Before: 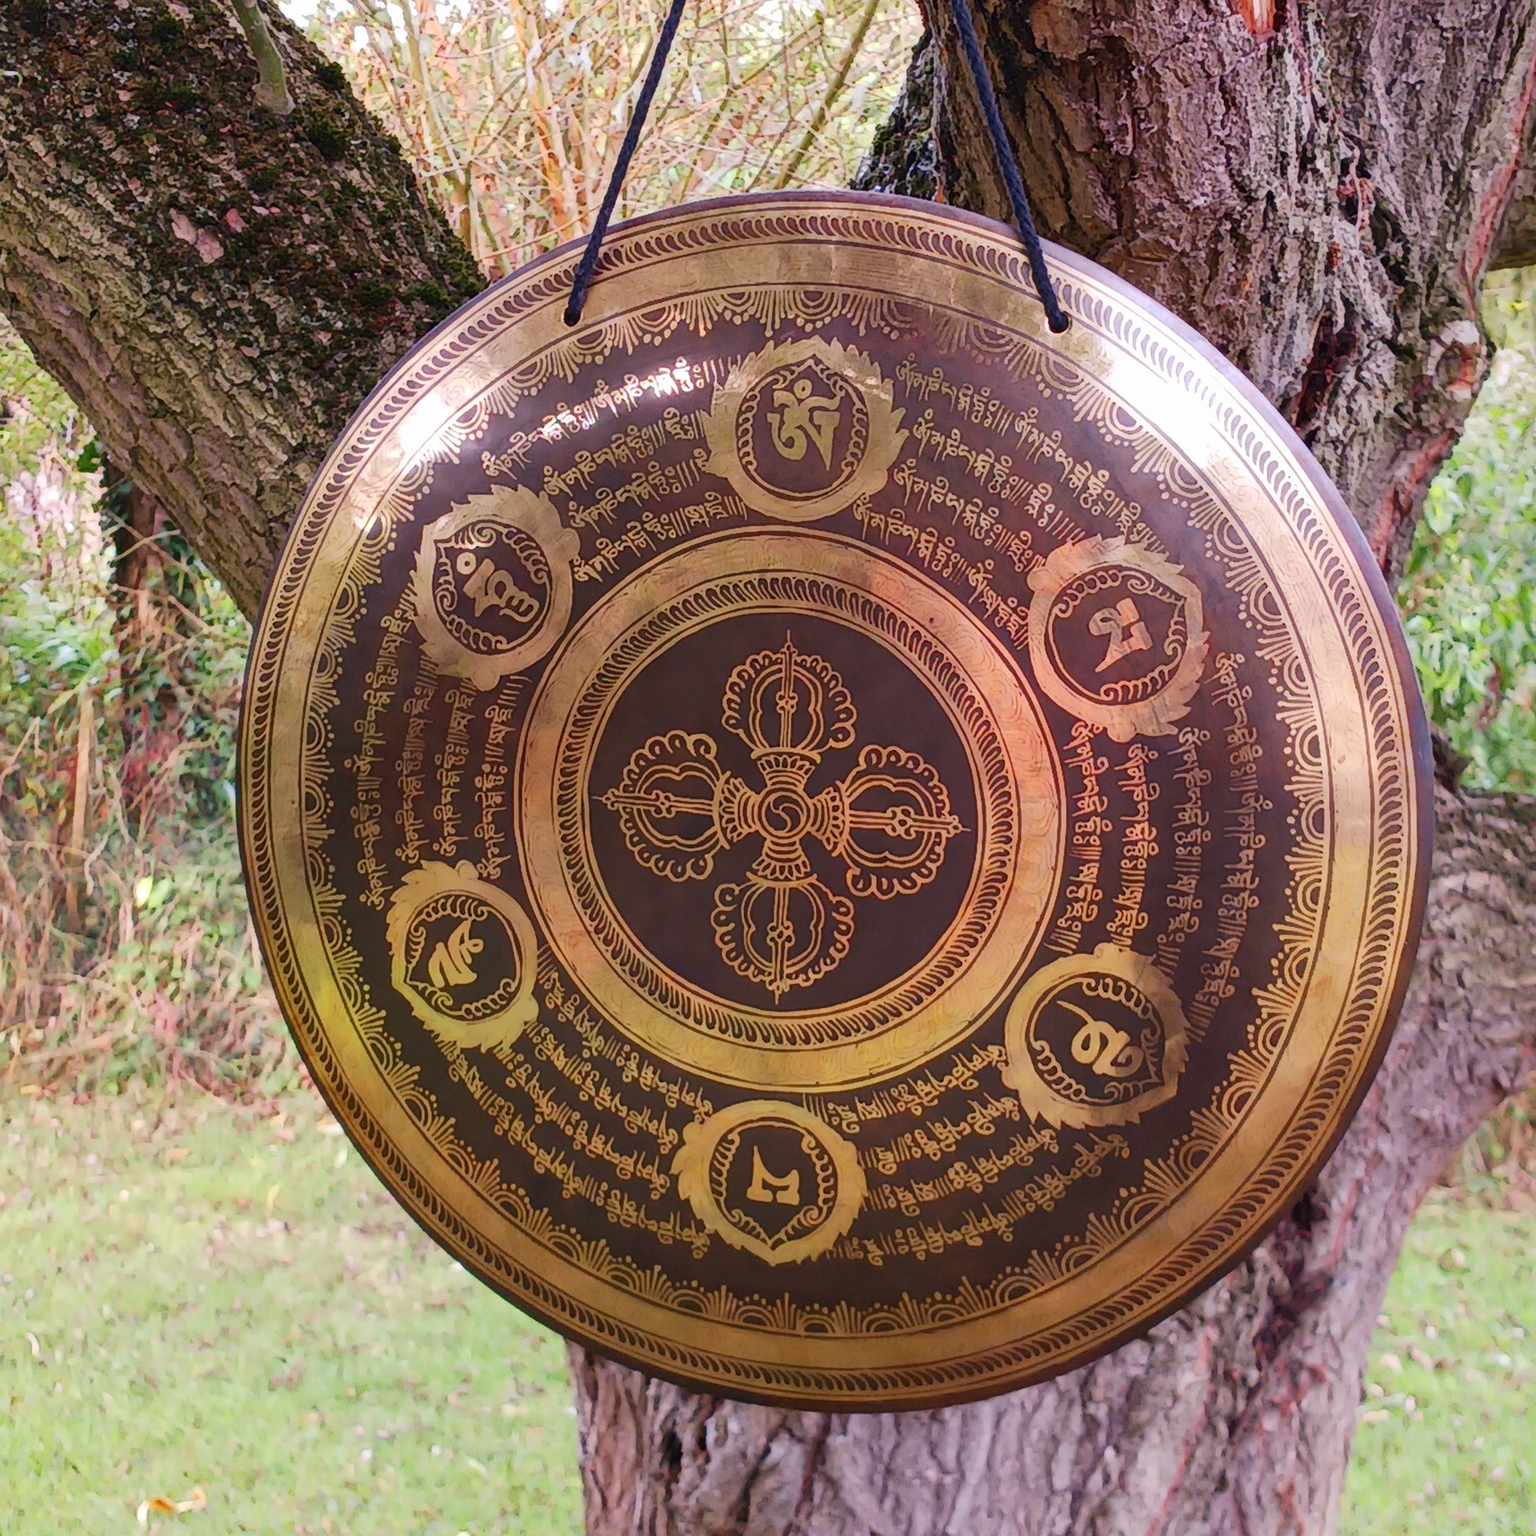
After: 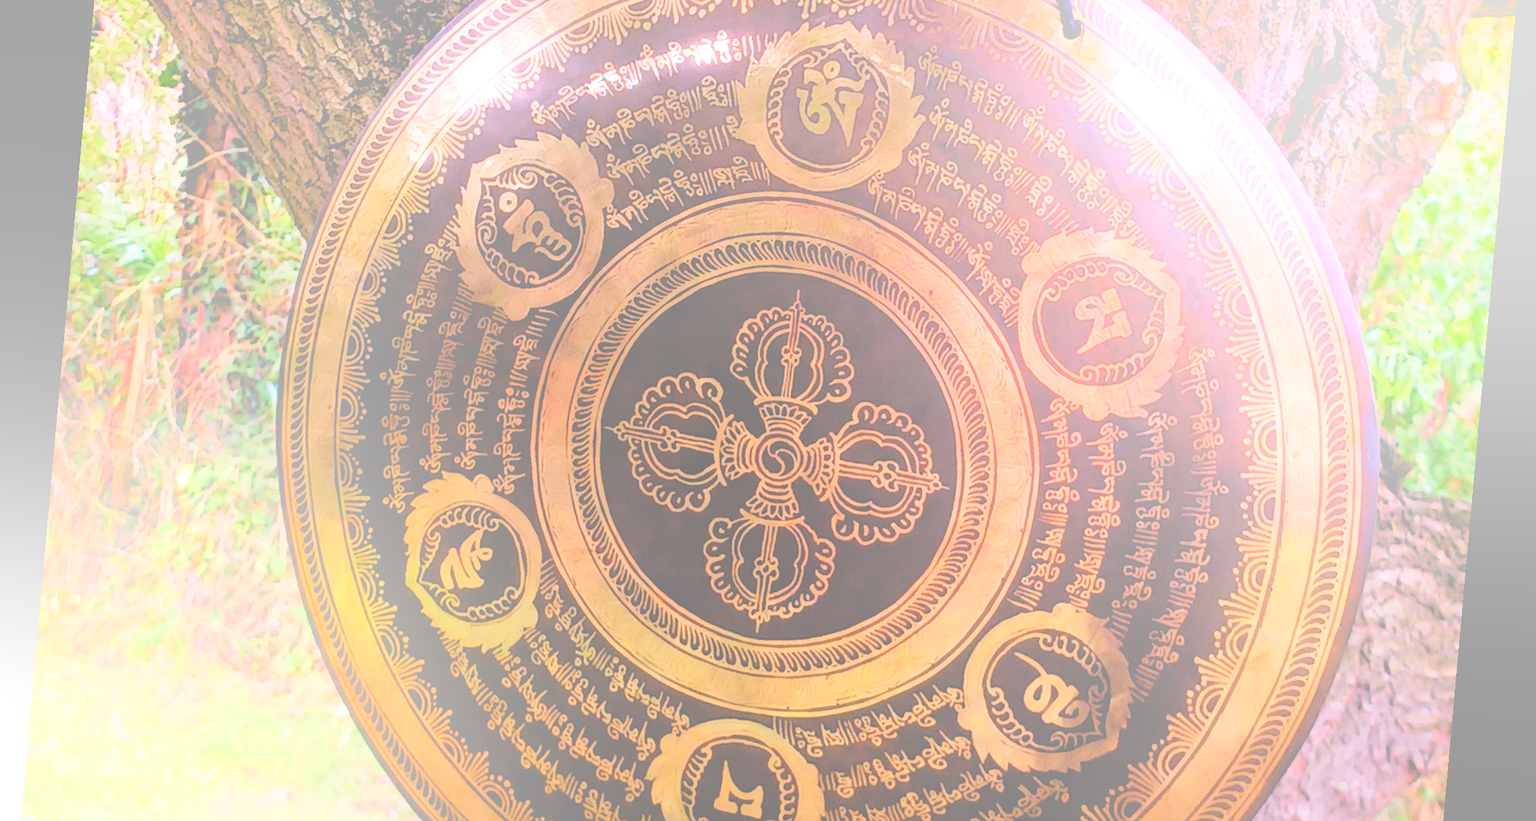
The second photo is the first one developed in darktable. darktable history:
rotate and perspective: rotation 5.12°, automatic cropping off
filmic rgb: black relative exposure -3.64 EV, white relative exposure 2.44 EV, hardness 3.29
crop and rotate: top 23.043%, bottom 23.437%
bloom: size 70%, threshold 25%, strength 70%
